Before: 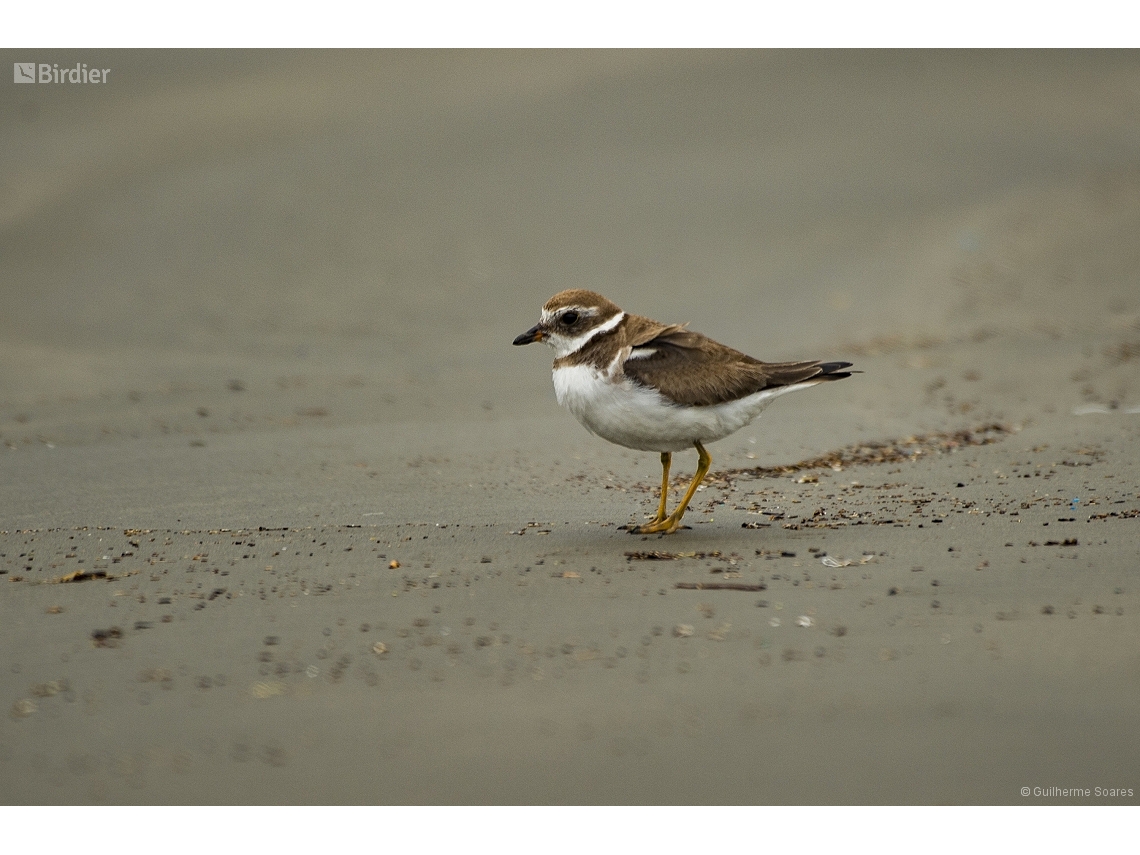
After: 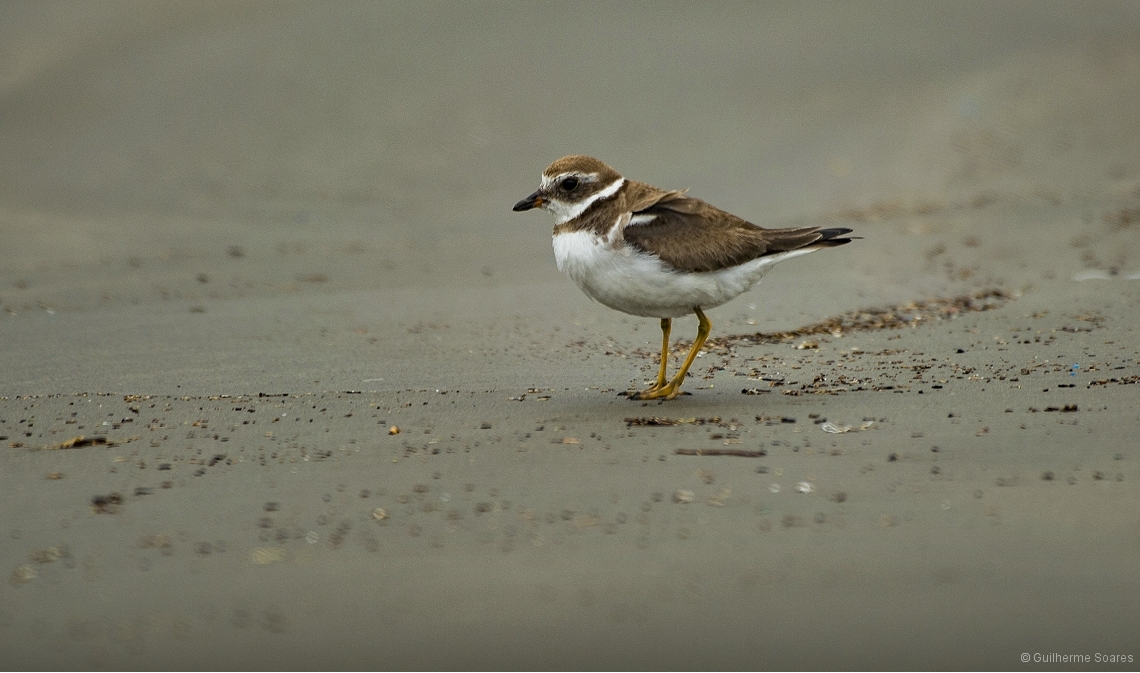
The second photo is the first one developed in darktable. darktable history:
white balance: red 0.982, blue 1.018
crop and rotate: top 15.774%, bottom 5.506%
shadows and highlights: highlights color adjustment 0%, low approximation 0.01, soften with gaussian
